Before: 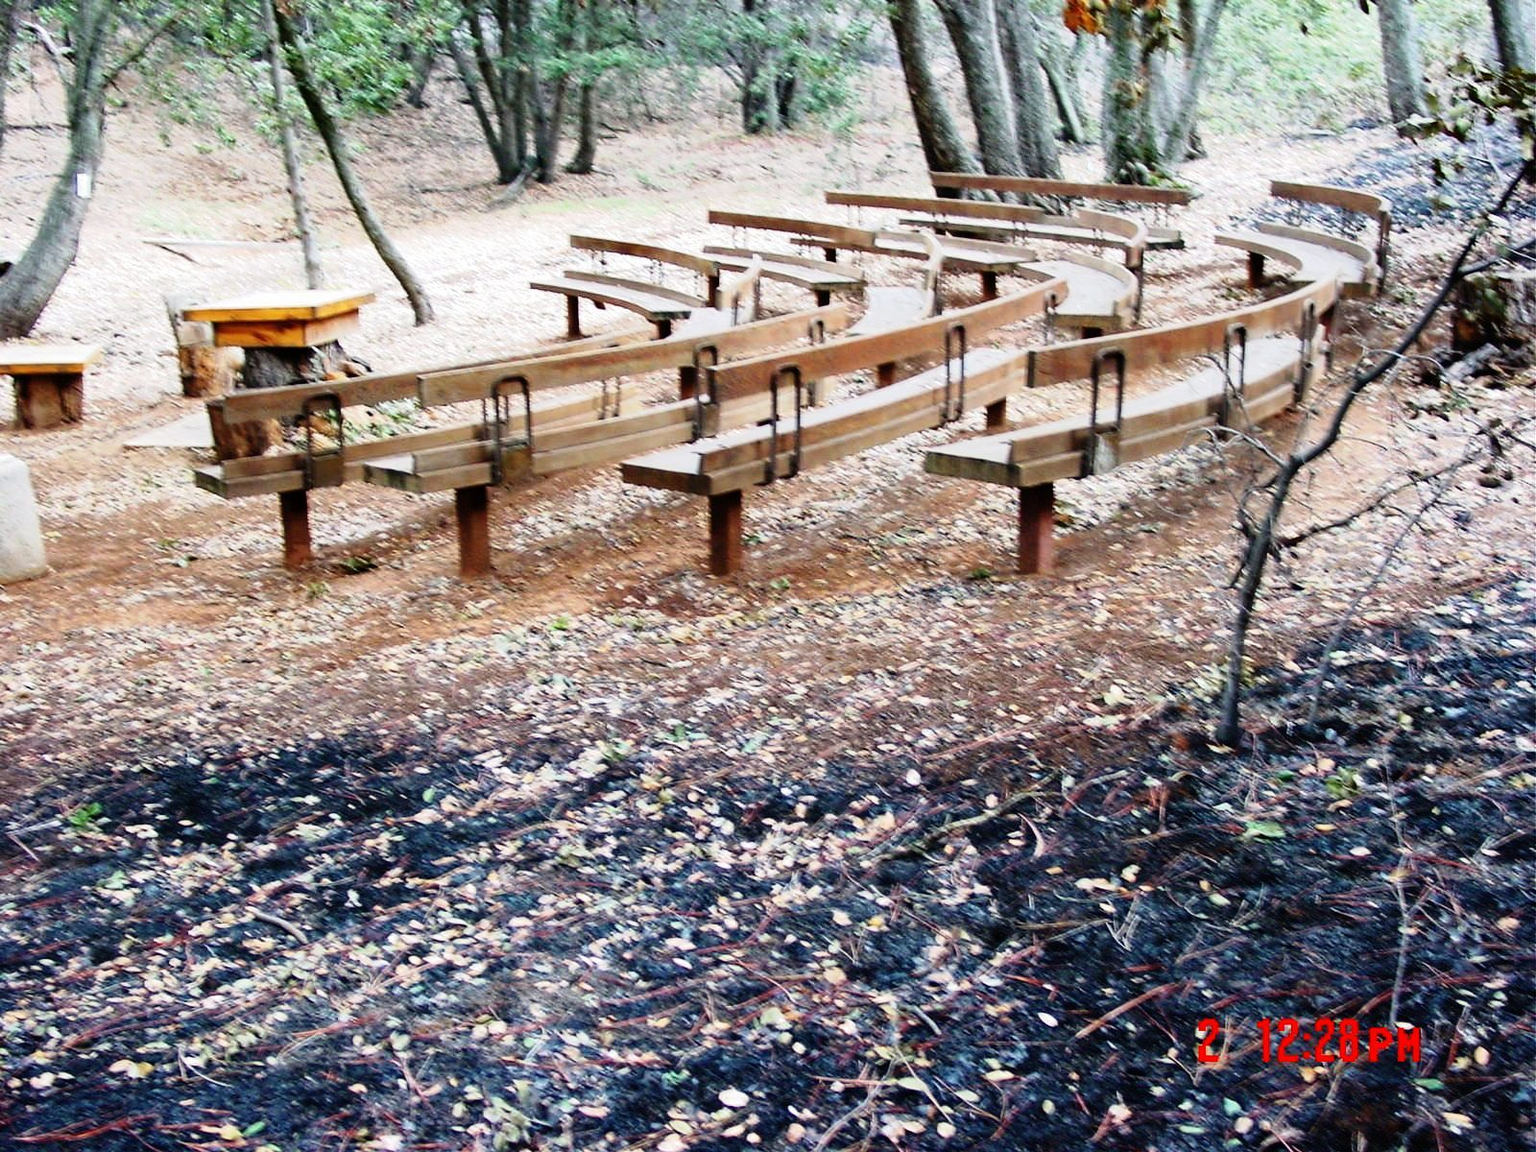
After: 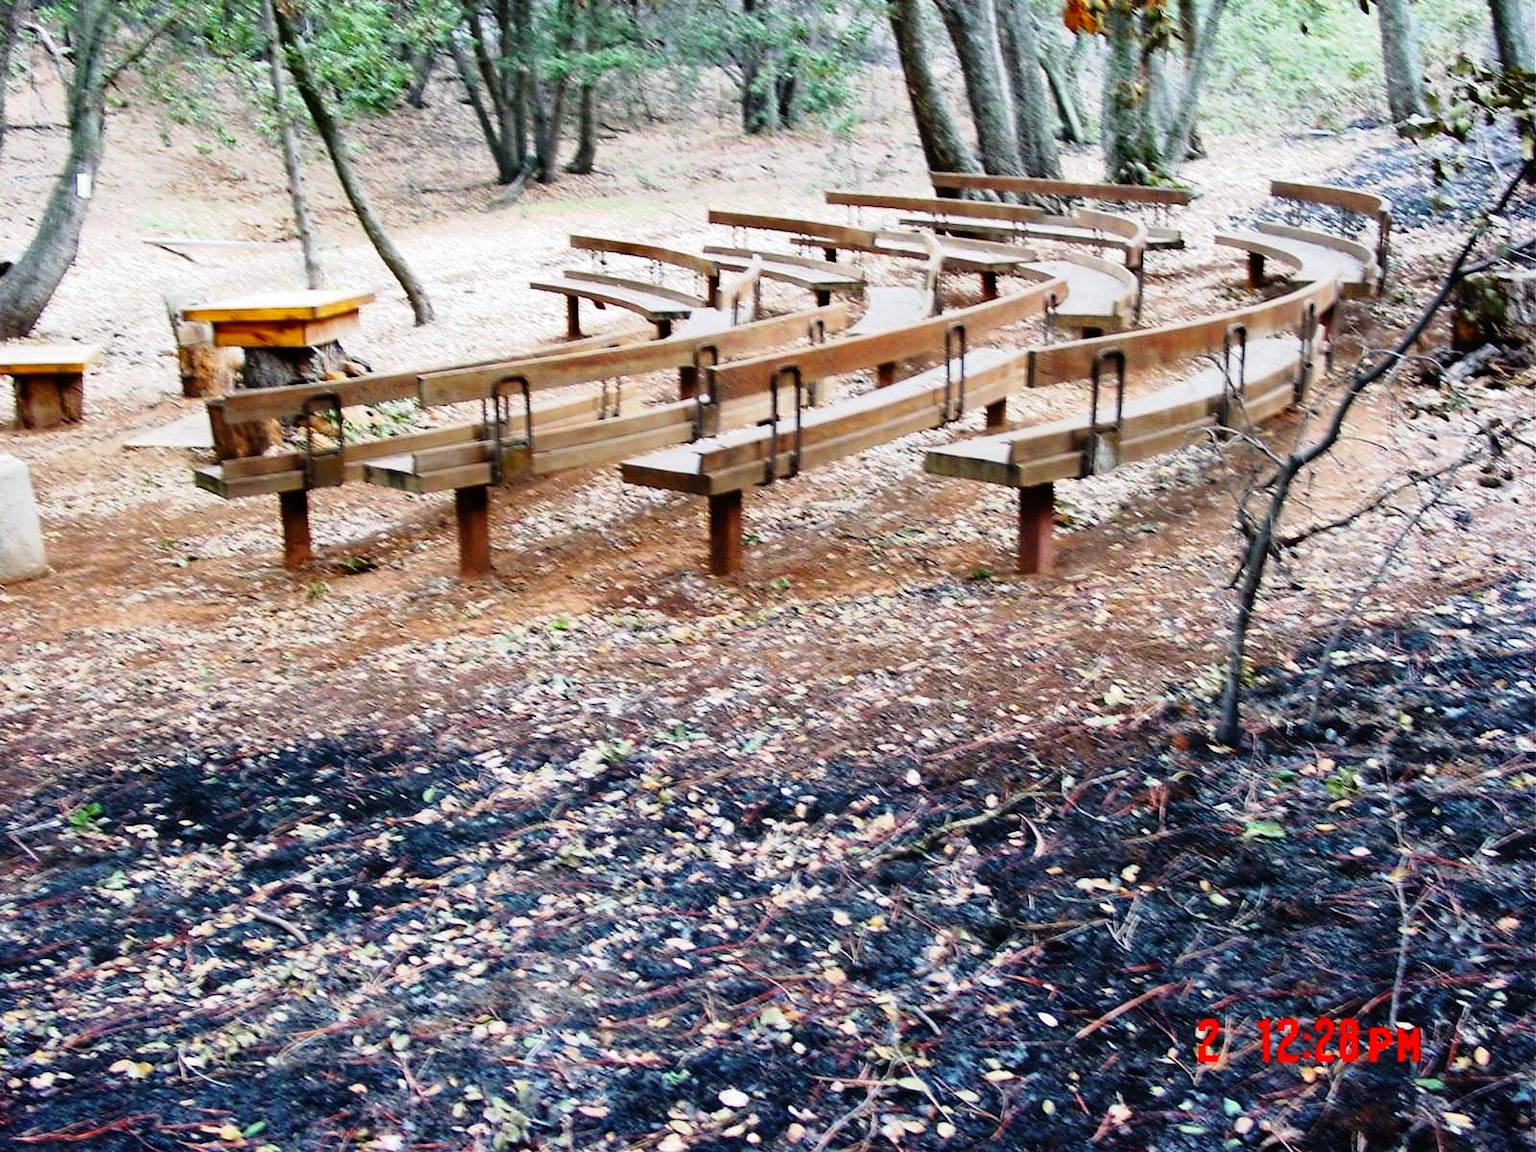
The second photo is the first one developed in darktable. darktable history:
color balance: output saturation 110%
shadows and highlights: shadows 37.27, highlights -28.18, soften with gaussian
